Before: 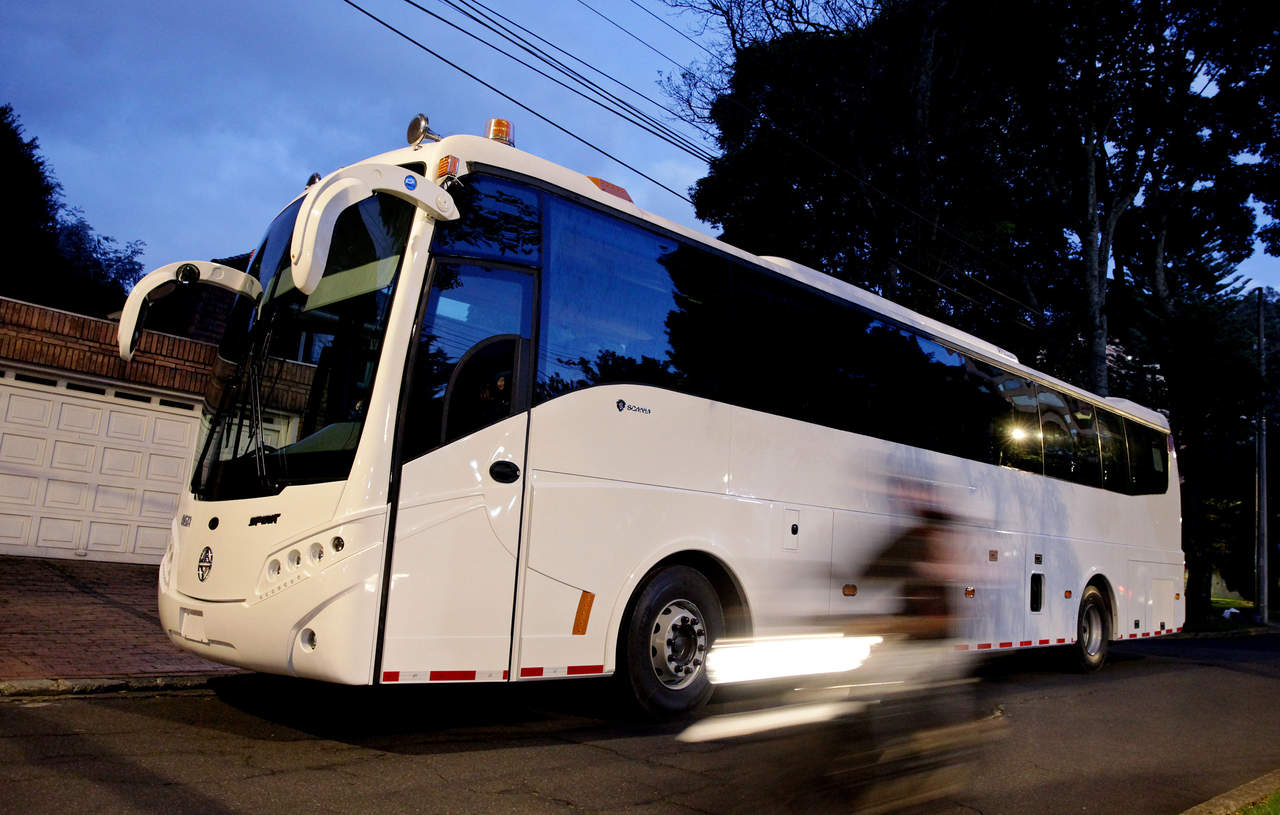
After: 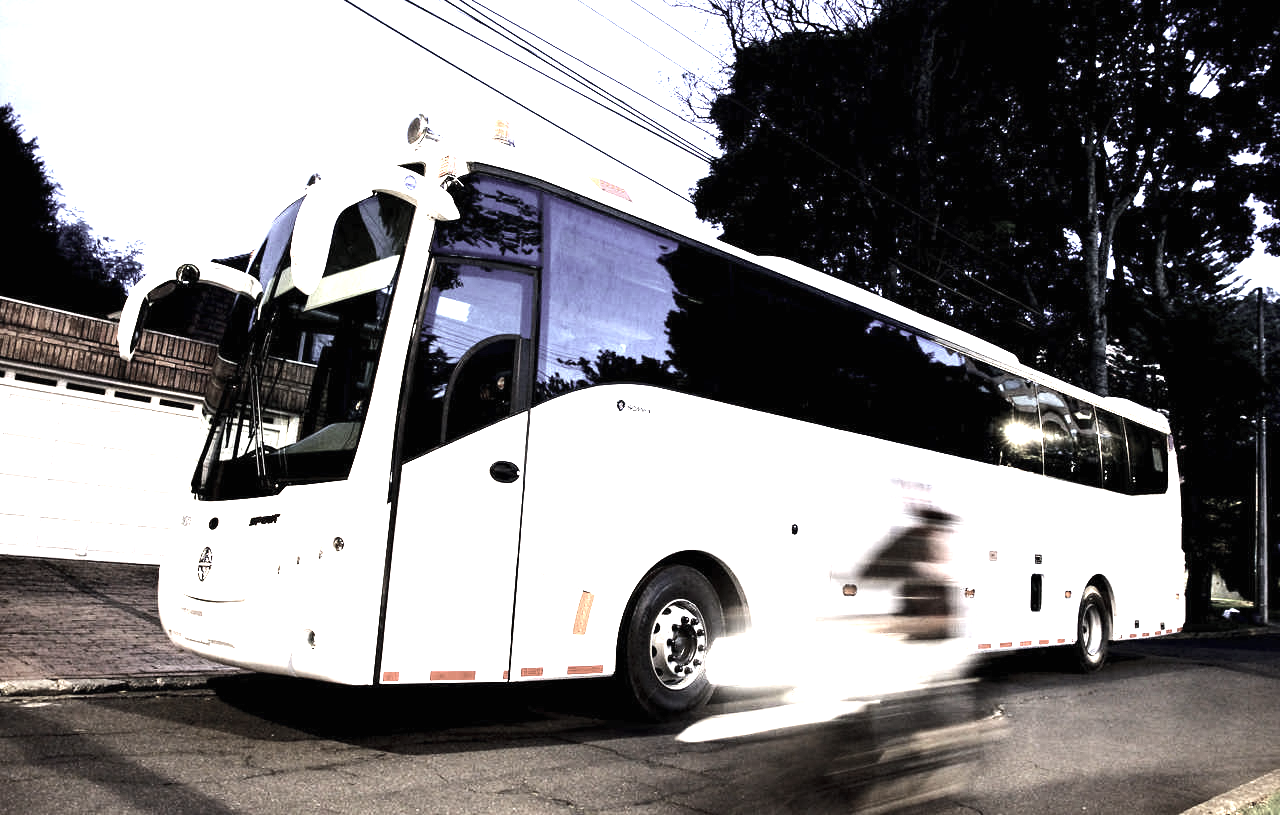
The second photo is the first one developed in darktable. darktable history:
exposure: black level correction 0, exposure 2.088 EV, compensate exposure bias true, compensate highlight preservation false
color correction: saturation 0.3
tone equalizer: -8 EV -0.75 EV, -7 EV -0.7 EV, -6 EV -0.6 EV, -5 EV -0.4 EV, -3 EV 0.4 EV, -2 EV 0.6 EV, -1 EV 0.7 EV, +0 EV 0.75 EV, edges refinement/feathering 500, mask exposure compensation -1.57 EV, preserve details no
